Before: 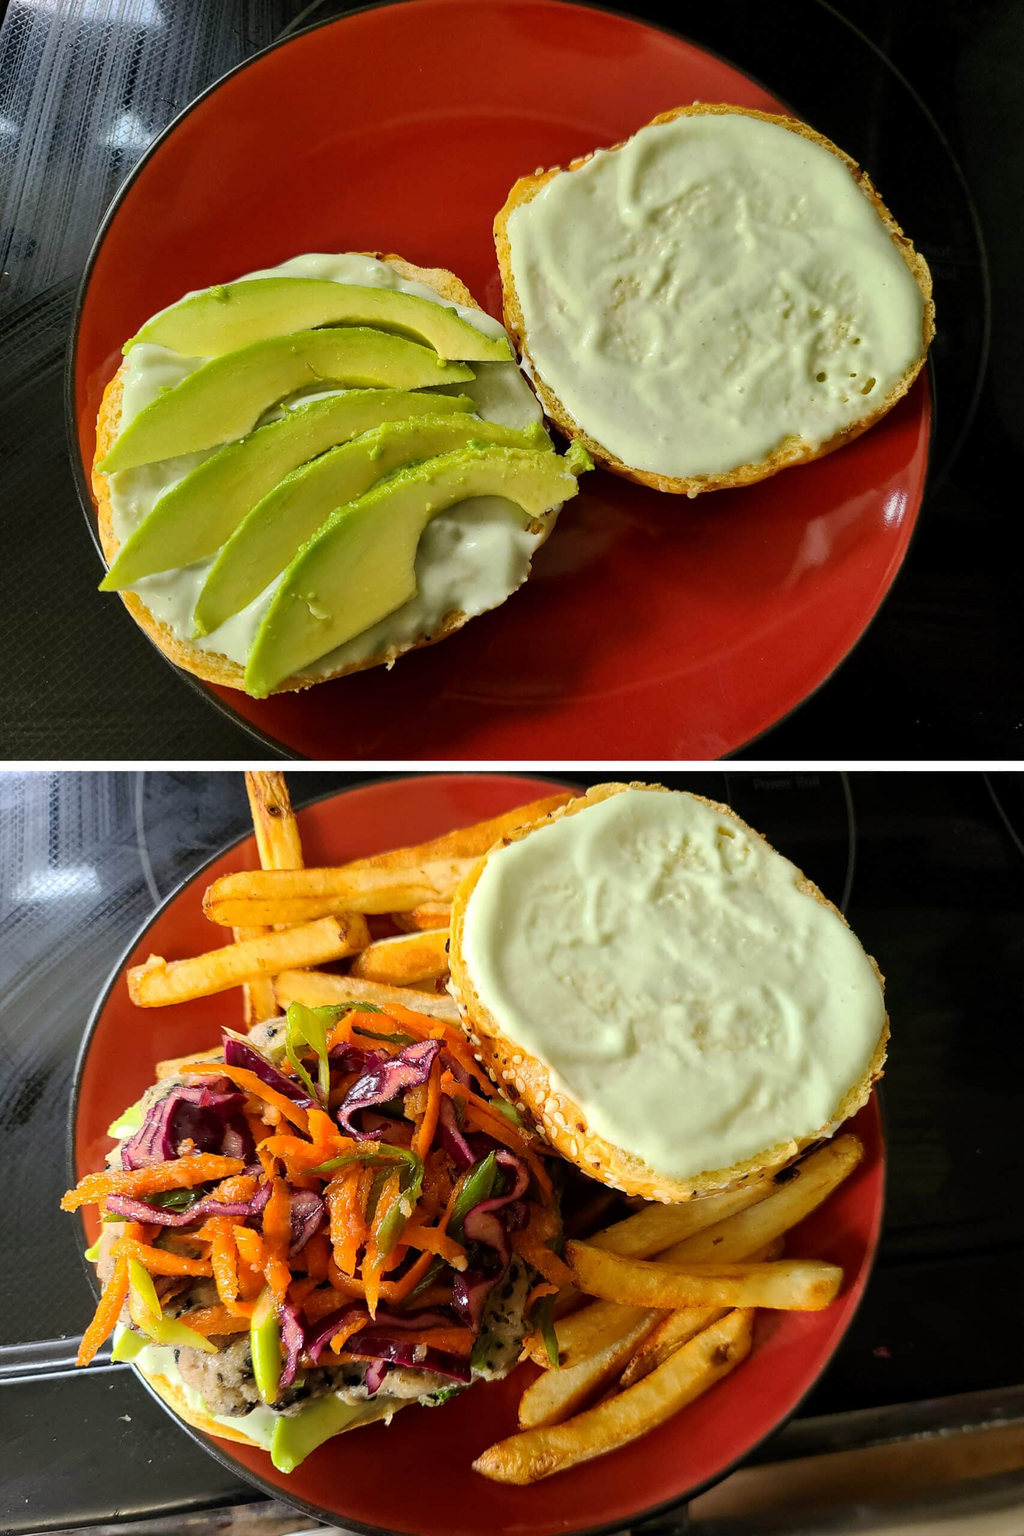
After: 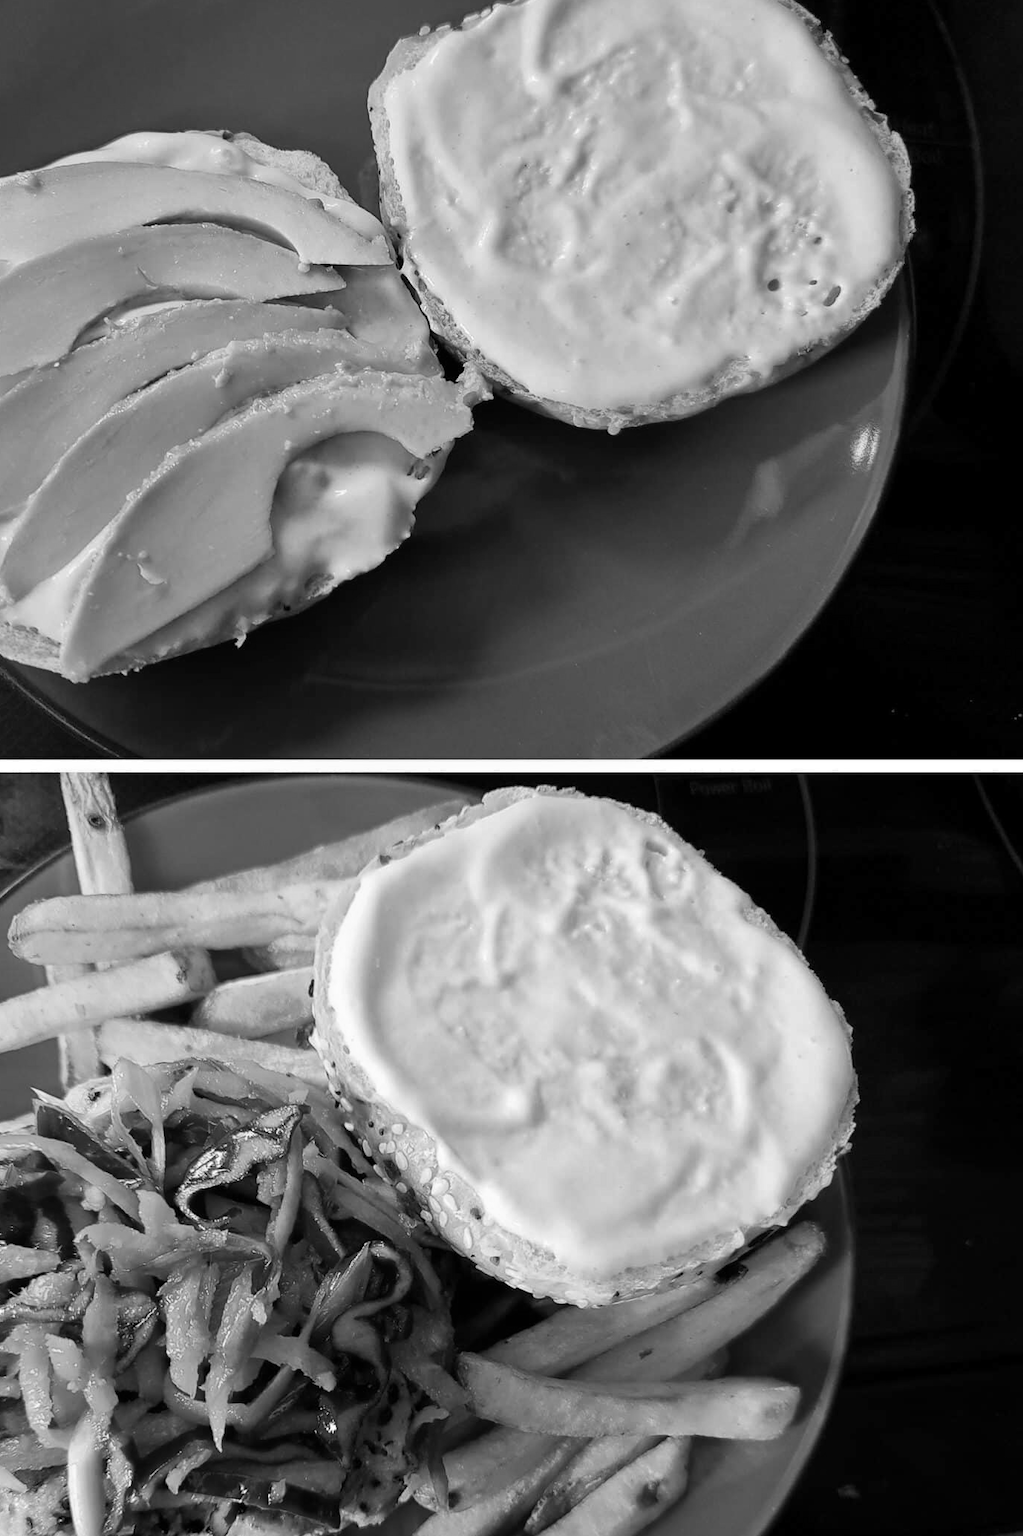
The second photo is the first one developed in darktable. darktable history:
crop: left 19.159%, top 9.58%, bottom 9.58%
monochrome: on, module defaults
